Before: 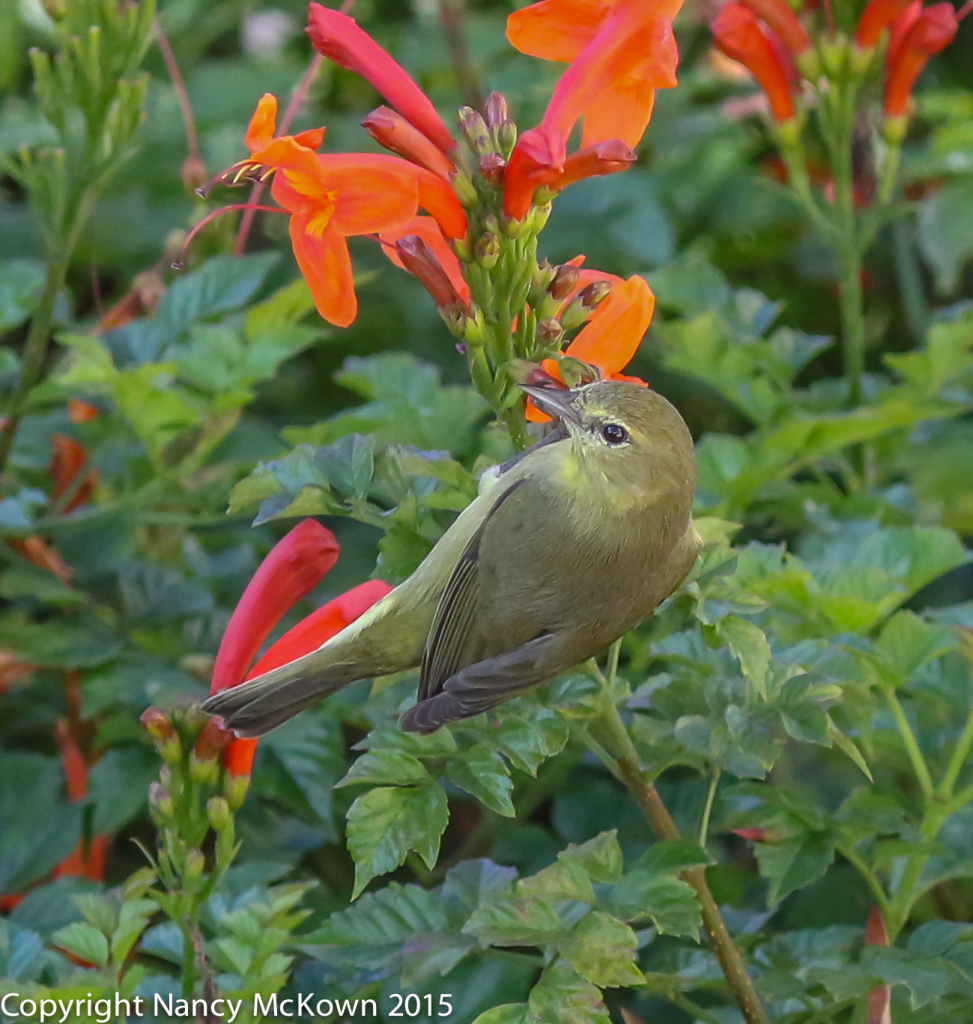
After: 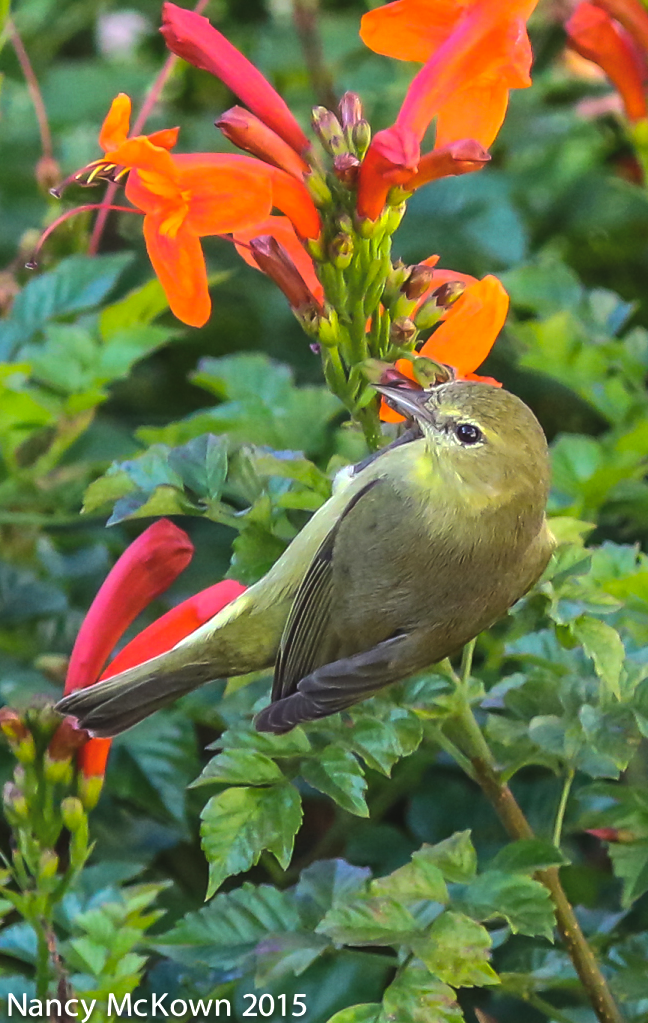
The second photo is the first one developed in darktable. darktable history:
crop and rotate: left 15.055%, right 18.278%
color balance rgb: global offset › luminance 0.71%, perceptual saturation grading › global saturation -11.5%, perceptual brilliance grading › highlights 17.77%, perceptual brilliance grading › mid-tones 31.71%, perceptual brilliance grading › shadows -31.01%, global vibrance 50%
